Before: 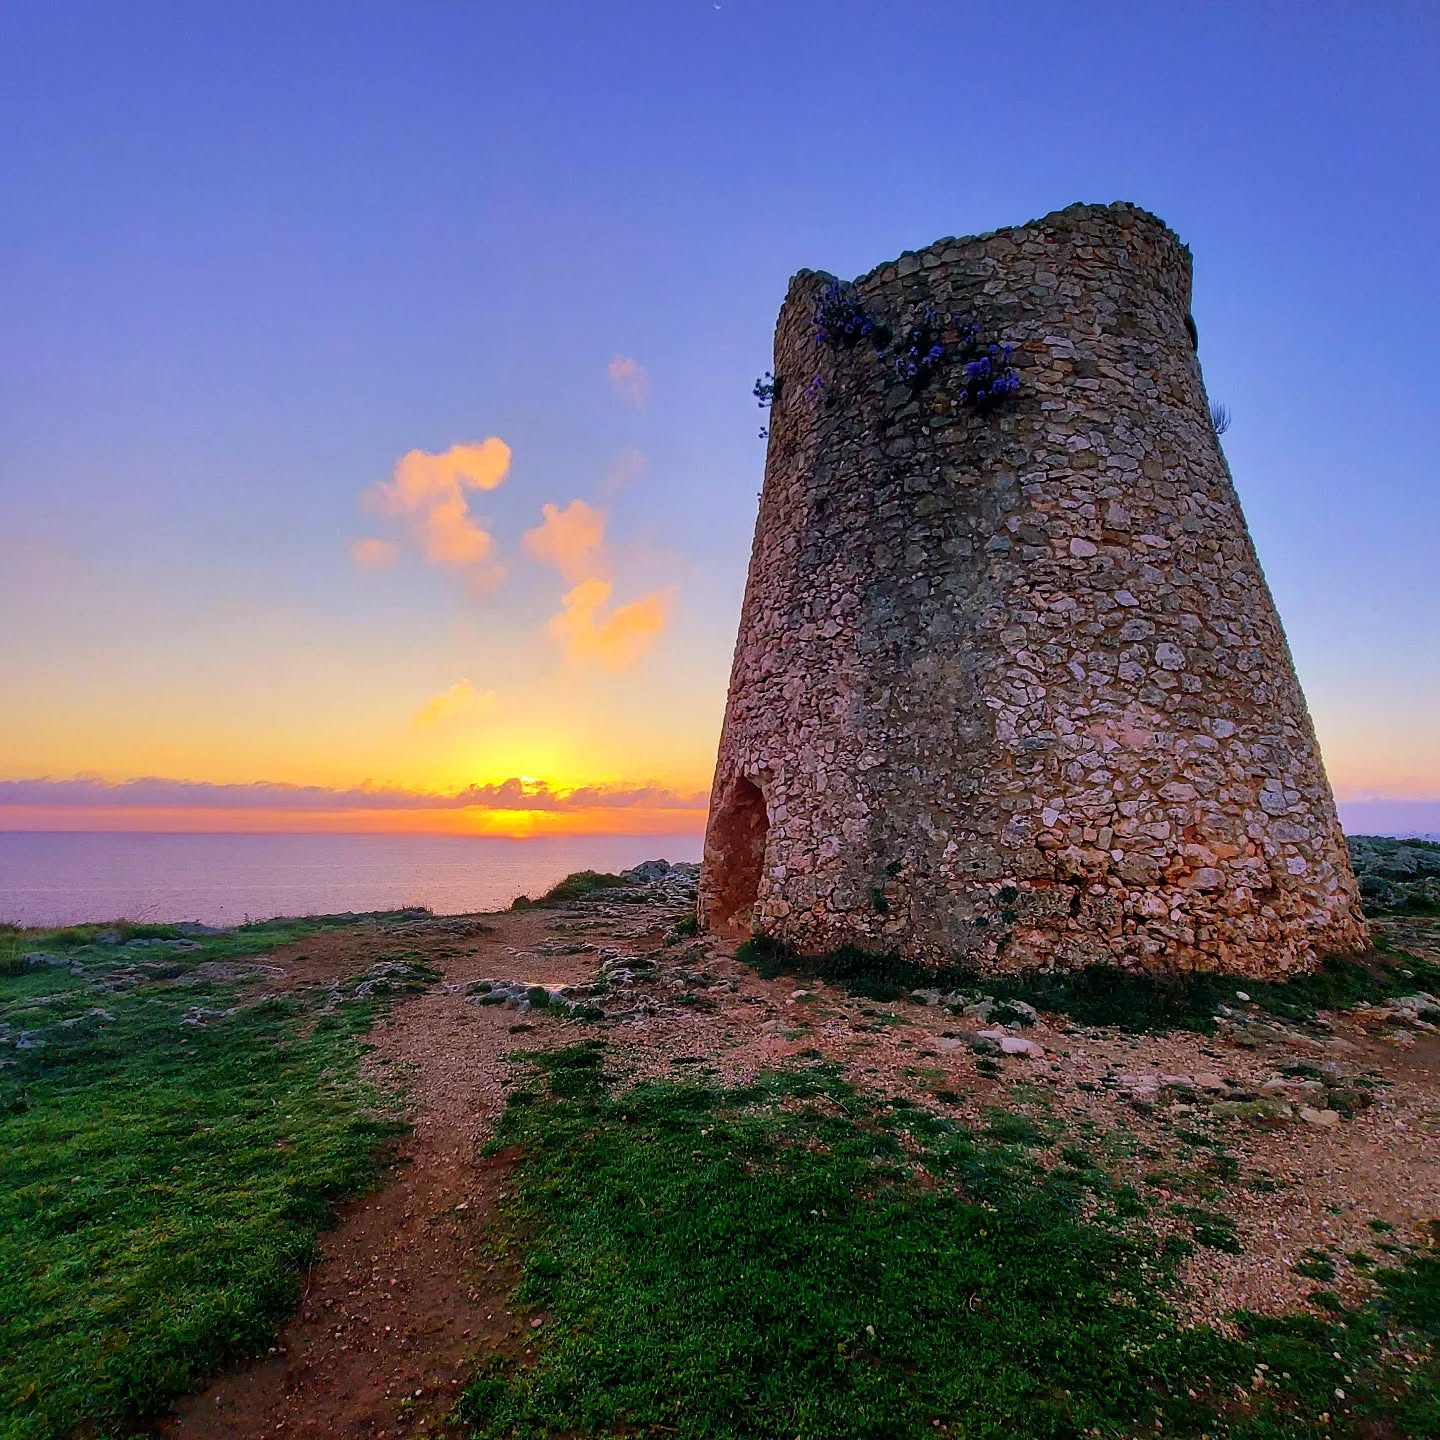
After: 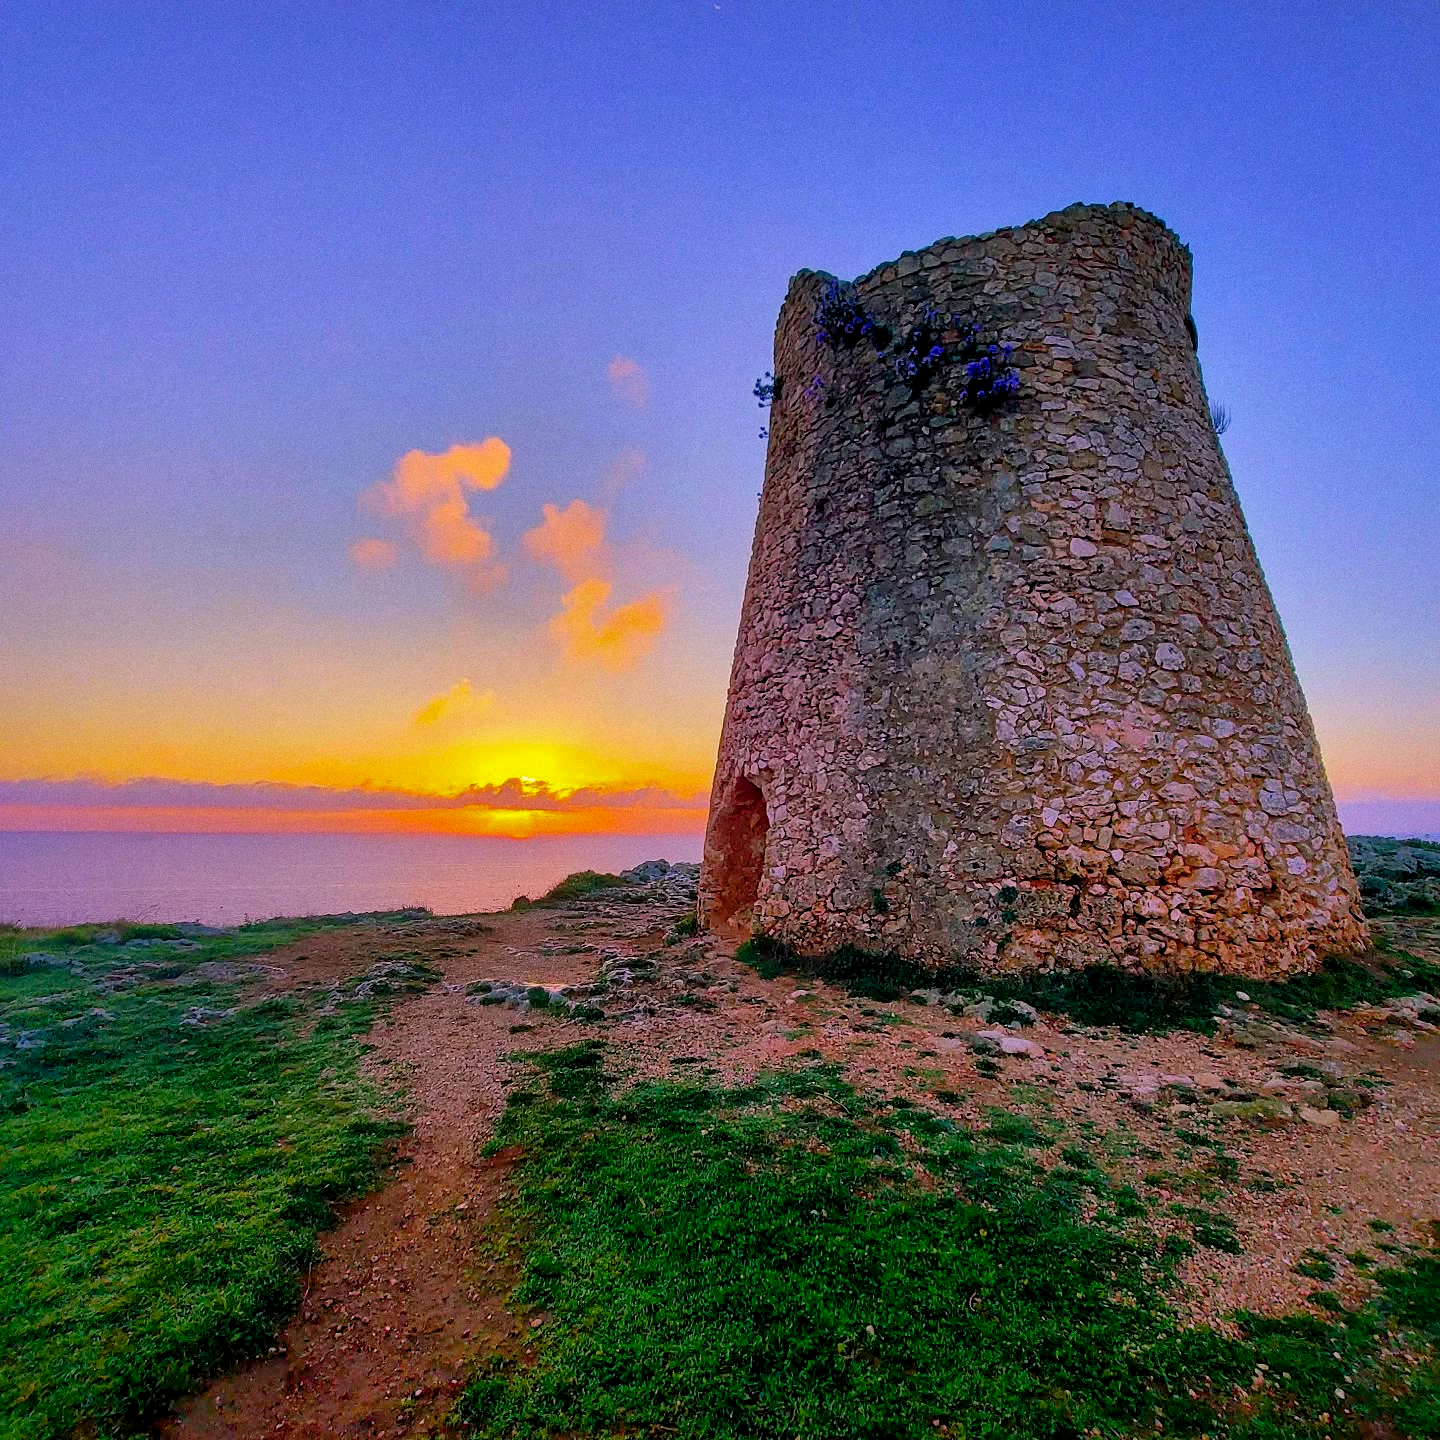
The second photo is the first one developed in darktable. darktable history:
grain: coarseness 0.09 ISO
shadows and highlights: highlights -60
color balance rgb: shadows lift › chroma 2%, shadows lift › hue 217.2°, power › chroma 0.25%, power › hue 60°, highlights gain › chroma 1.5%, highlights gain › hue 309.6°, global offset › luminance -0.25%, perceptual saturation grading › global saturation 15%, global vibrance 15%
